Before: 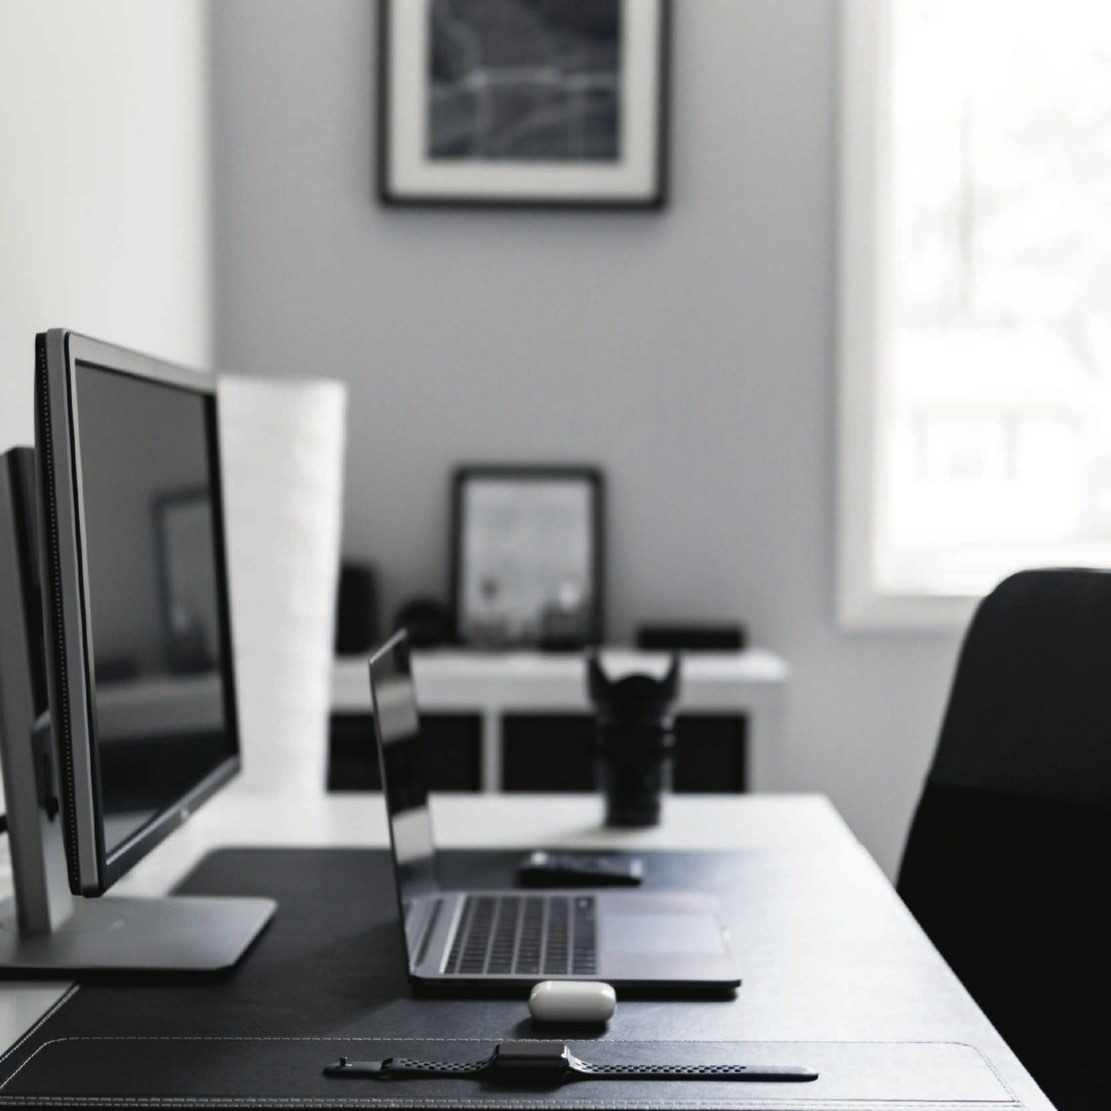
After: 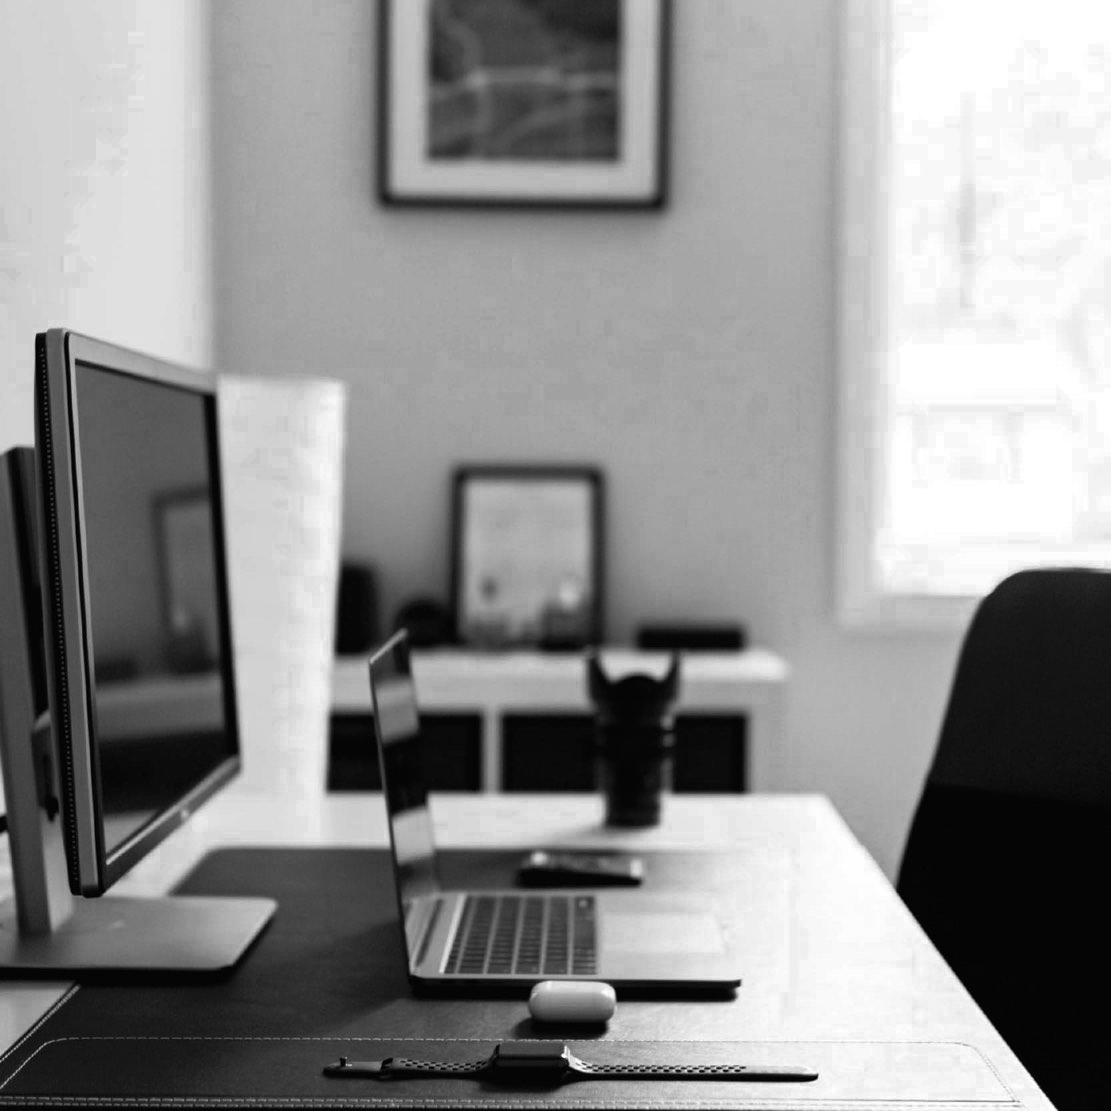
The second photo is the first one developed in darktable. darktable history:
color zones: curves: ch0 [(0.287, 0.048) (0.493, 0.484) (0.737, 0.816)]; ch1 [(0, 0) (0.143, 0) (0.286, 0) (0.429, 0) (0.571, 0) (0.714, 0) (0.857, 0)]
monochrome: on, module defaults
